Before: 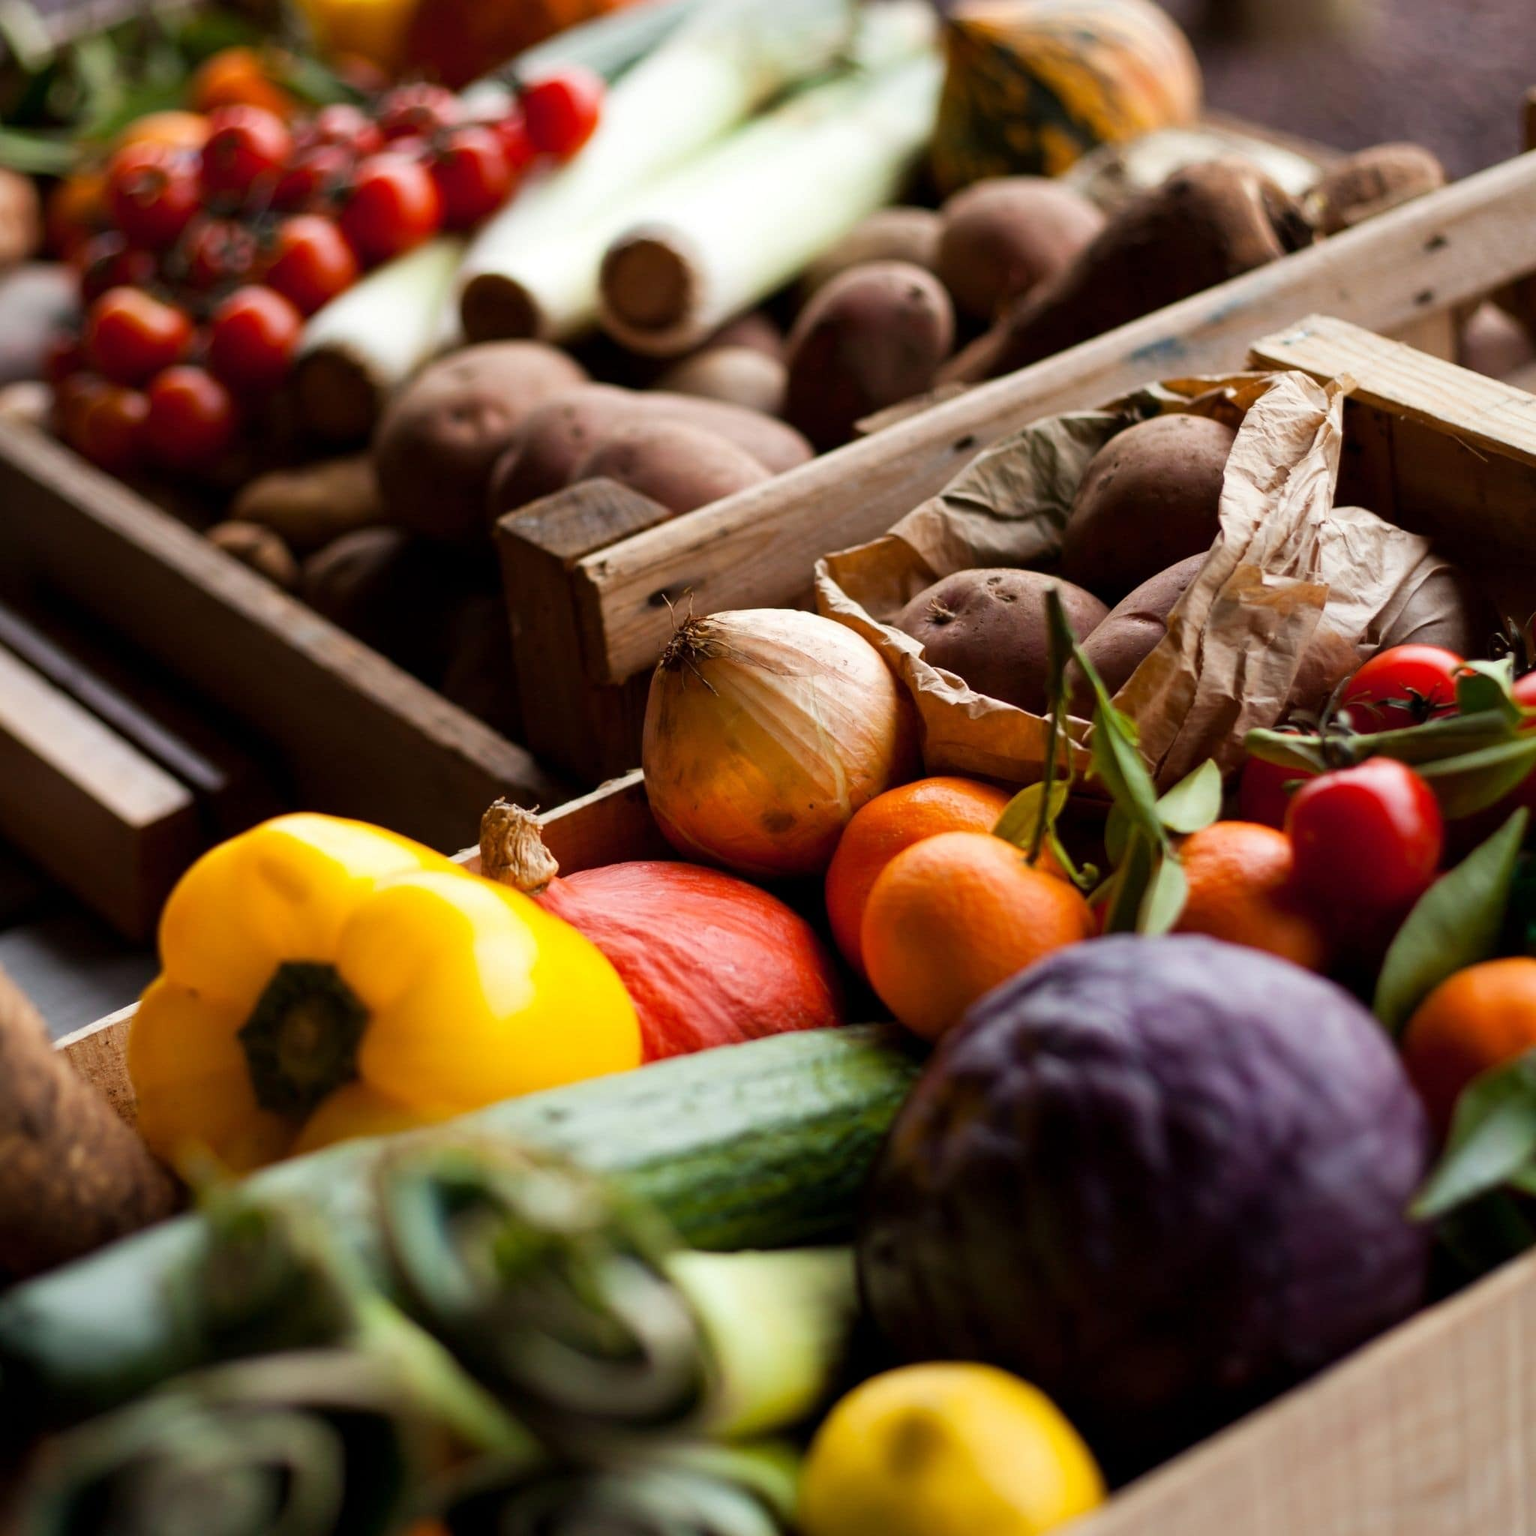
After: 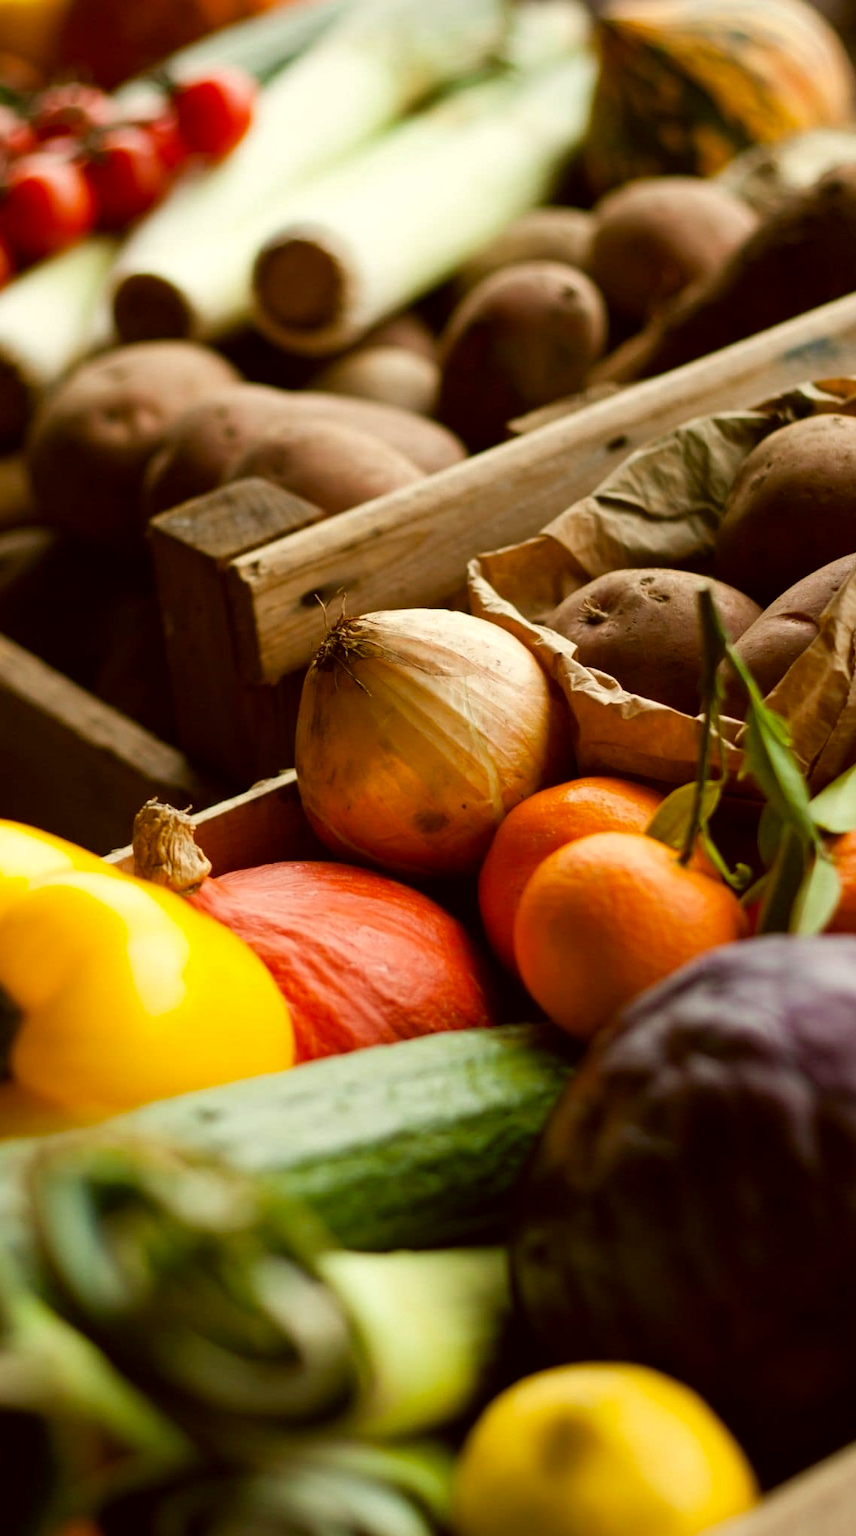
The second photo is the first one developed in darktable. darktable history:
crop and rotate: left 22.651%, right 21.541%
color correction: highlights a* -1.28, highlights b* 10.38, shadows a* 0.91, shadows b* 19.49
